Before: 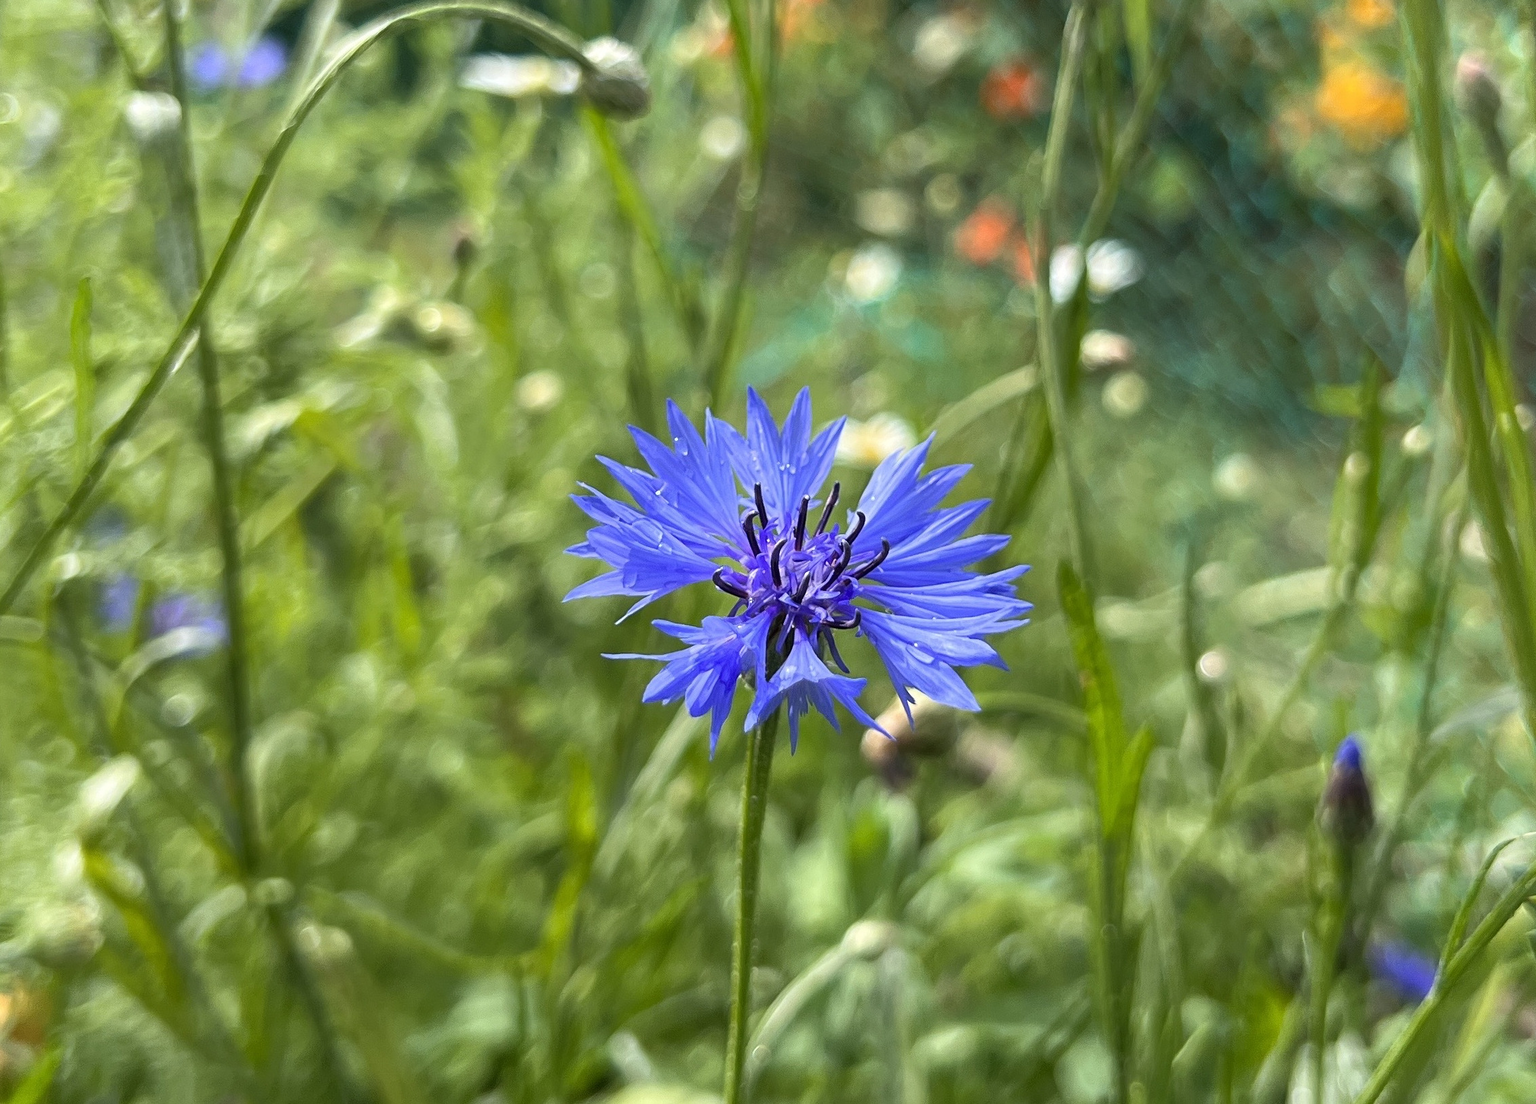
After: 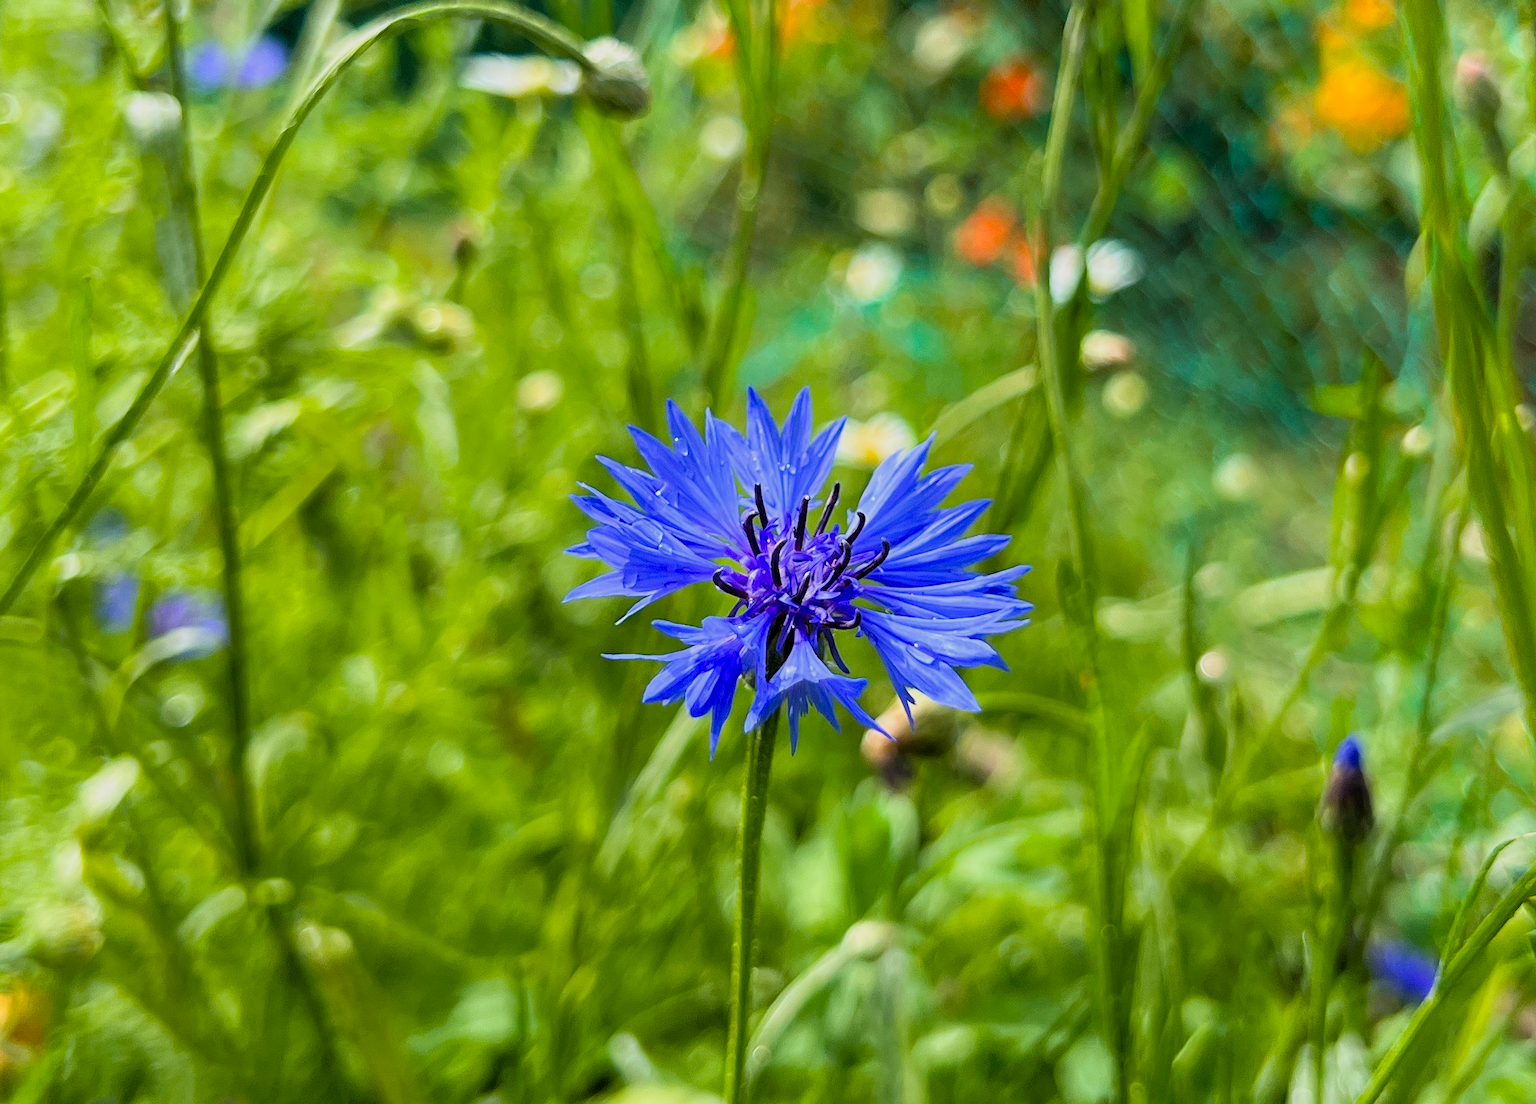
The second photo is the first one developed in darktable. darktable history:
filmic rgb: black relative exposure -7.77 EV, white relative exposure 4.44 EV, threshold 5.96 EV, hardness 3.76, latitude 49.03%, contrast 1.1, enable highlight reconstruction true
velvia: strength 31.92%, mid-tones bias 0.201
